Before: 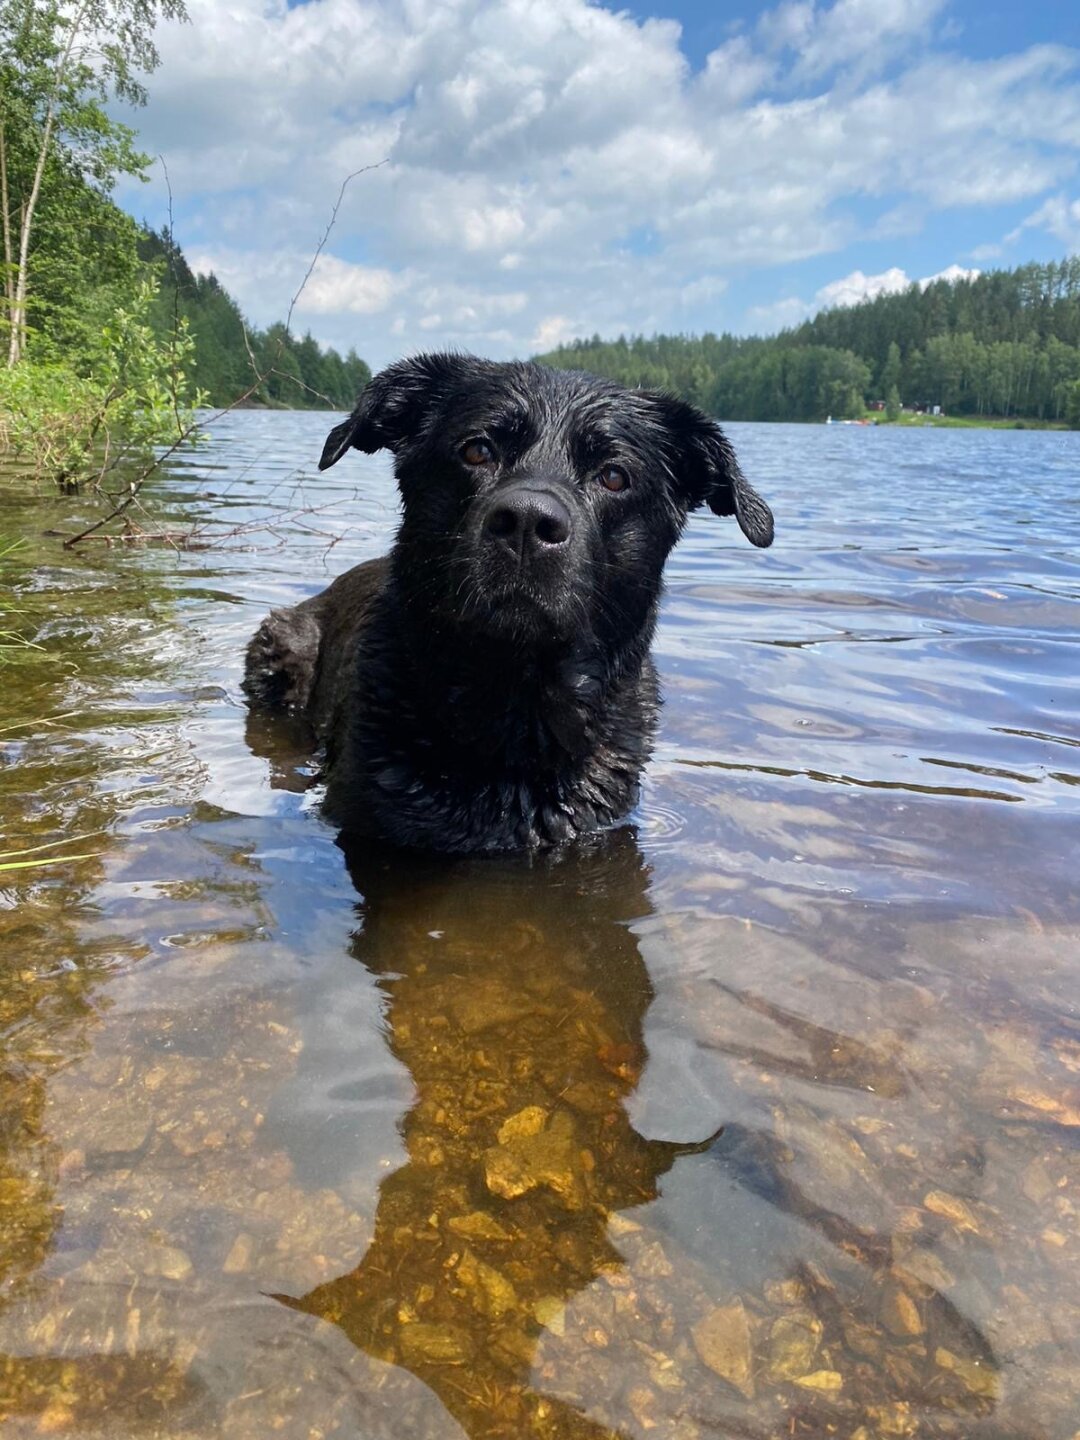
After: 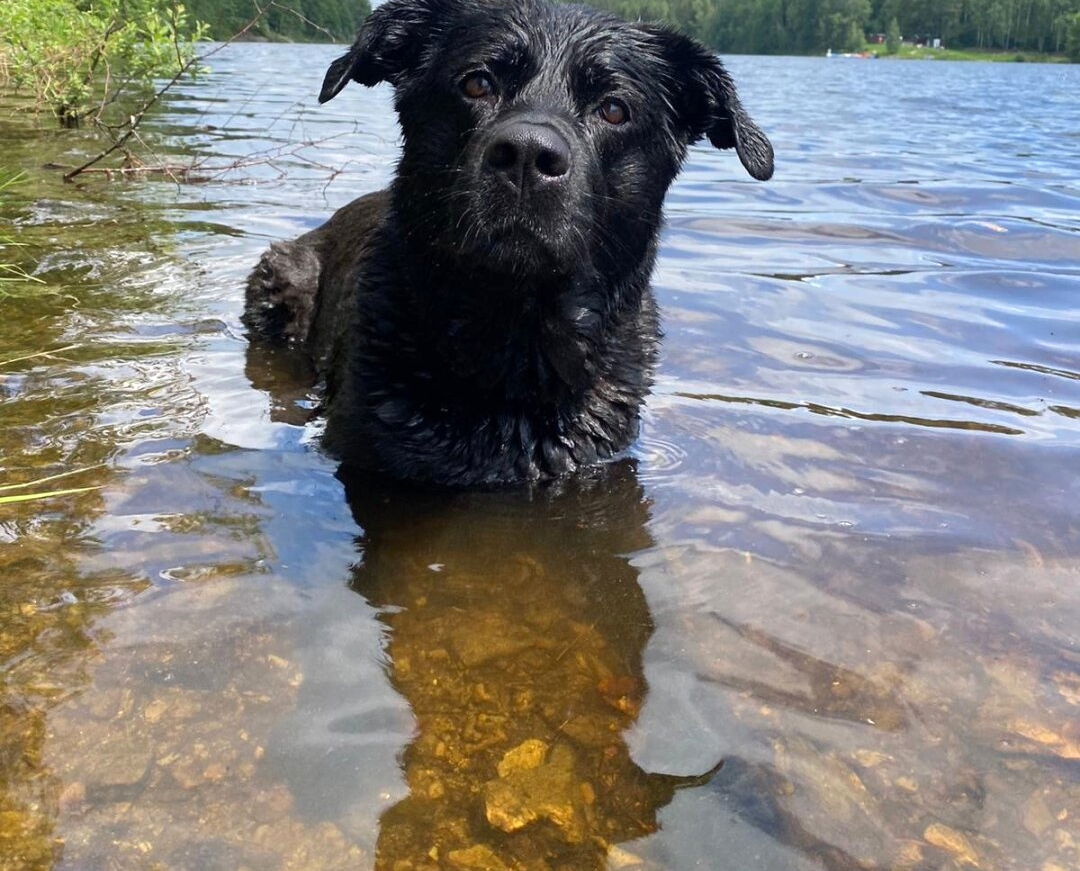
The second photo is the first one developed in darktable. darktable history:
crop and rotate: top 25.543%, bottom 13.933%
exposure: exposure 0.154 EV, compensate highlight preservation false
